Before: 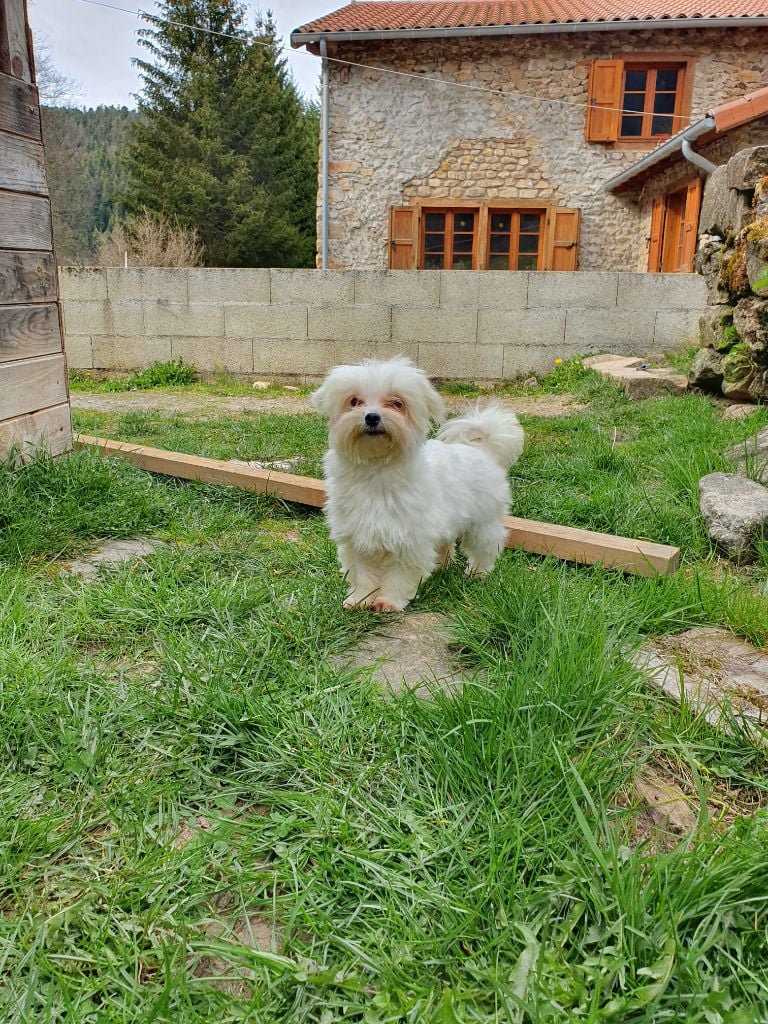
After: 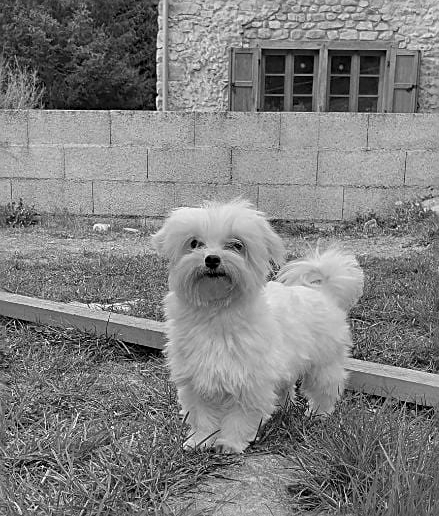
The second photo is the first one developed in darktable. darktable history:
sharpen: on, module defaults
monochrome: a 0, b 0, size 0.5, highlights 0.57
exposure: compensate highlight preservation false
crop: left 20.932%, top 15.471%, right 21.848%, bottom 34.081%
